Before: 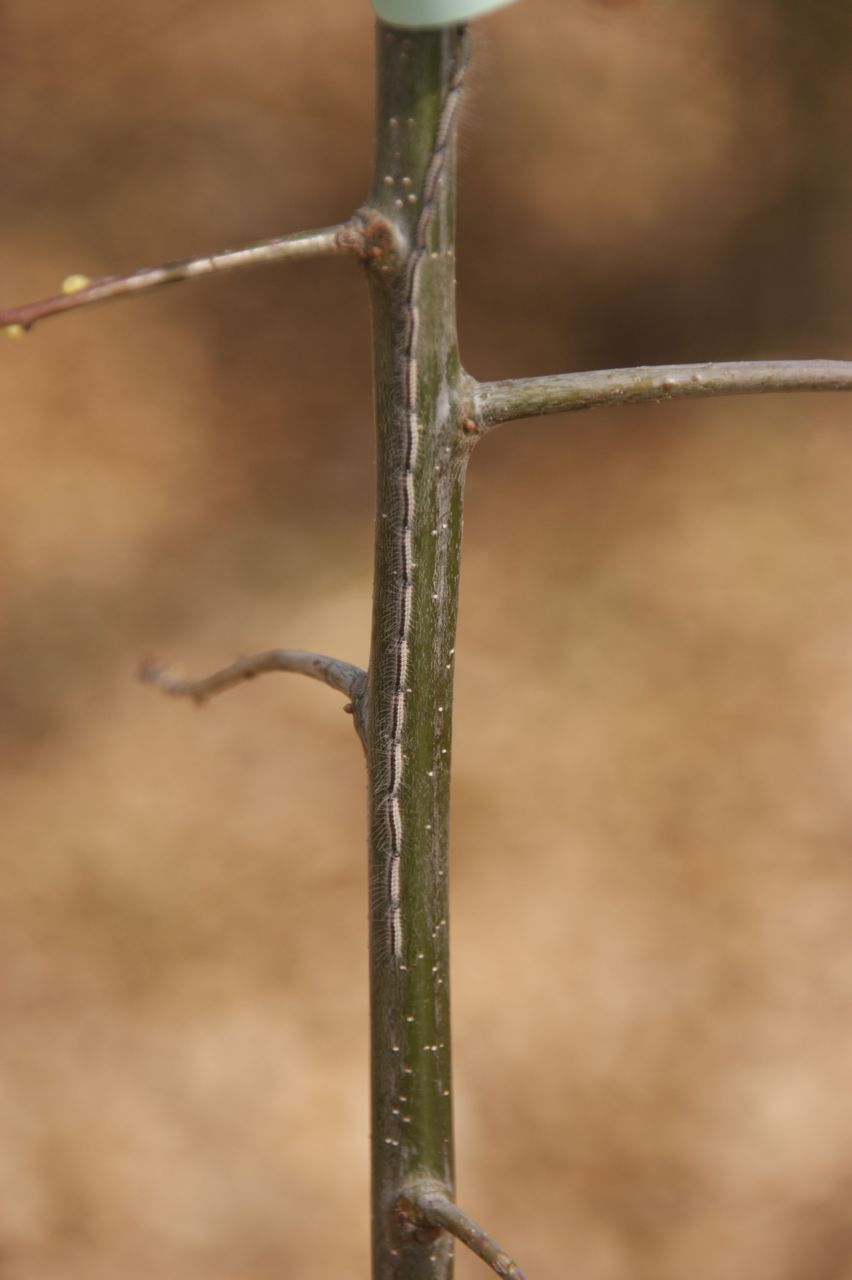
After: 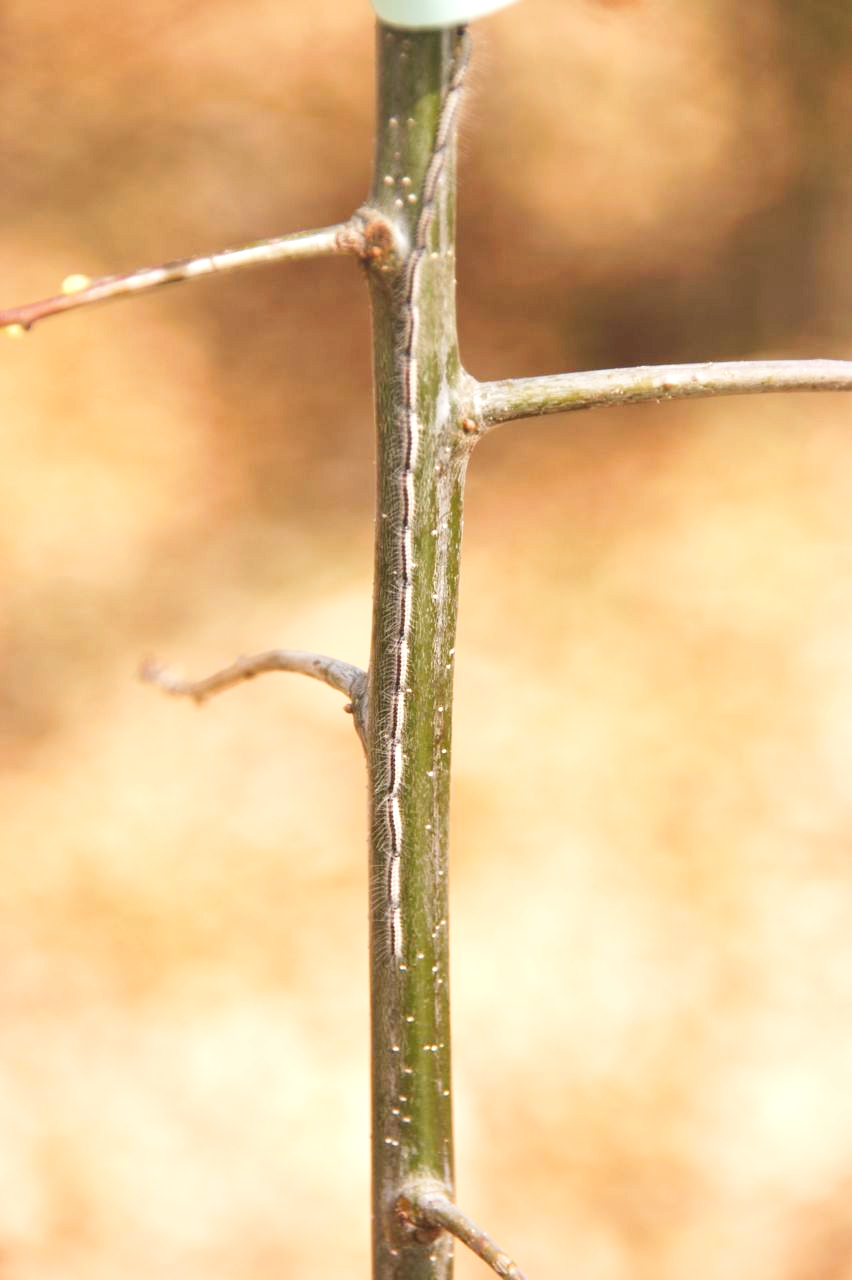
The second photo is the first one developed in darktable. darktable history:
exposure: black level correction 0, exposure 1.2 EV, compensate highlight preservation false
tone curve: curves: ch0 [(0, 0) (0.003, 0.01) (0.011, 0.015) (0.025, 0.023) (0.044, 0.038) (0.069, 0.058) (0.1, 0.093) (0.136, 0.134) (0.177, 0.176) (0.224, 0.221) (0.277, 0.282) (0.335, 0.36) (0.399, 0.438) (0.468, 0.54) (0.543, 0.632) (0.623, 0.724) (0.709, 0.814) (0.801, 0.885) (0.898, 0.947) (1, 1)], preserve colors none
